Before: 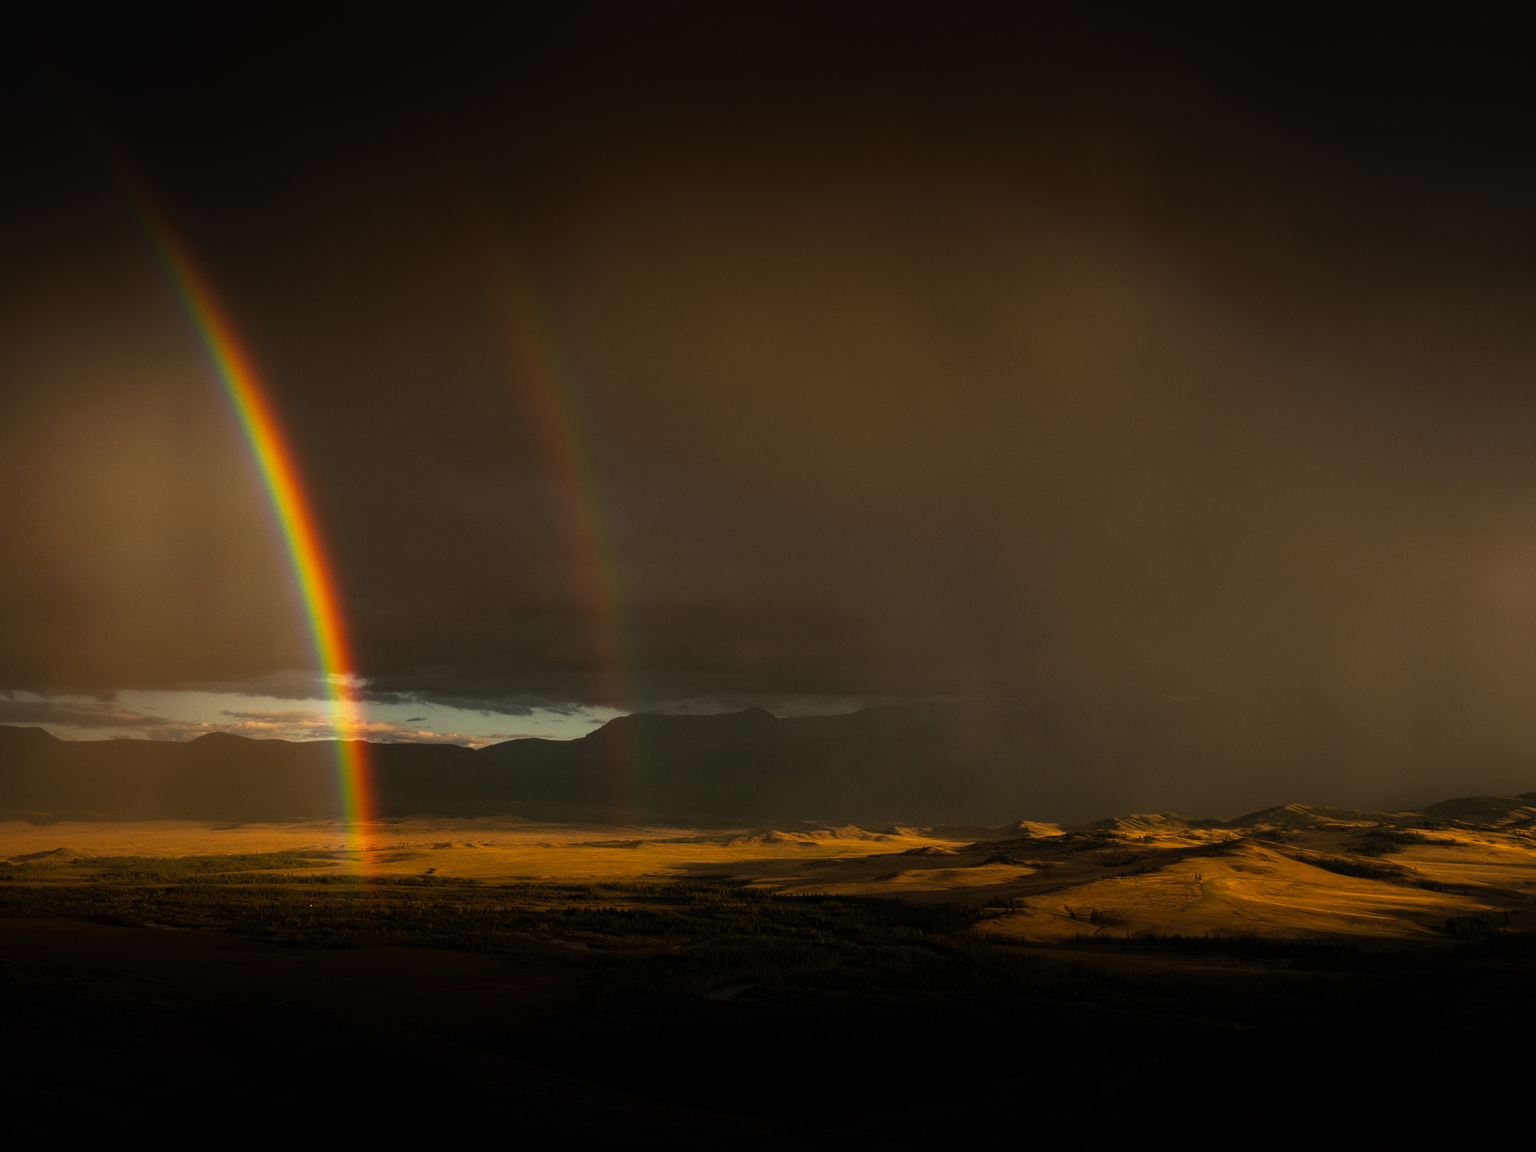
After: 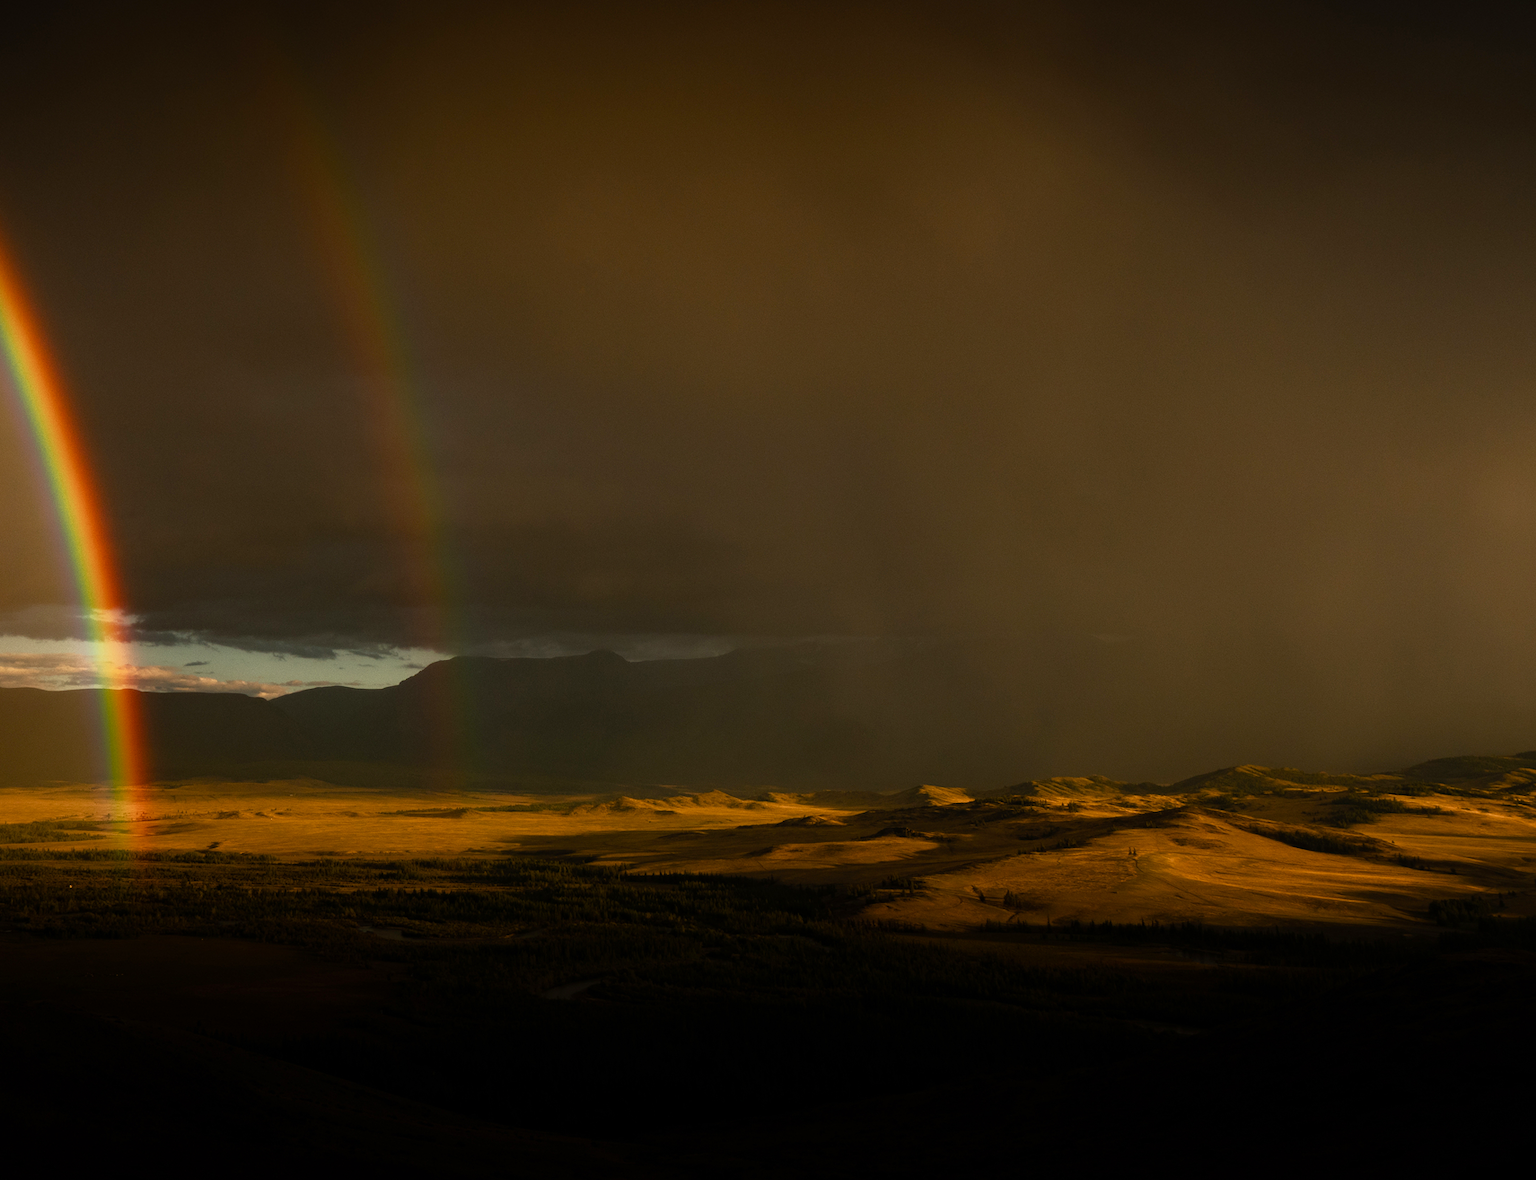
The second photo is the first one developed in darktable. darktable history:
crop: left 16.415%, top 14.346%
color balance rgb: shadows lift › chroma 0.665%, shadows lift › hue 112.48°, perceptual saturation grading › global saturation 0.374%, perceptual saturation grading › highlights -18.368%, perceptual saturation grading › mid-tones 6.957%, perceptual saturation grading › shadows 28.295%
